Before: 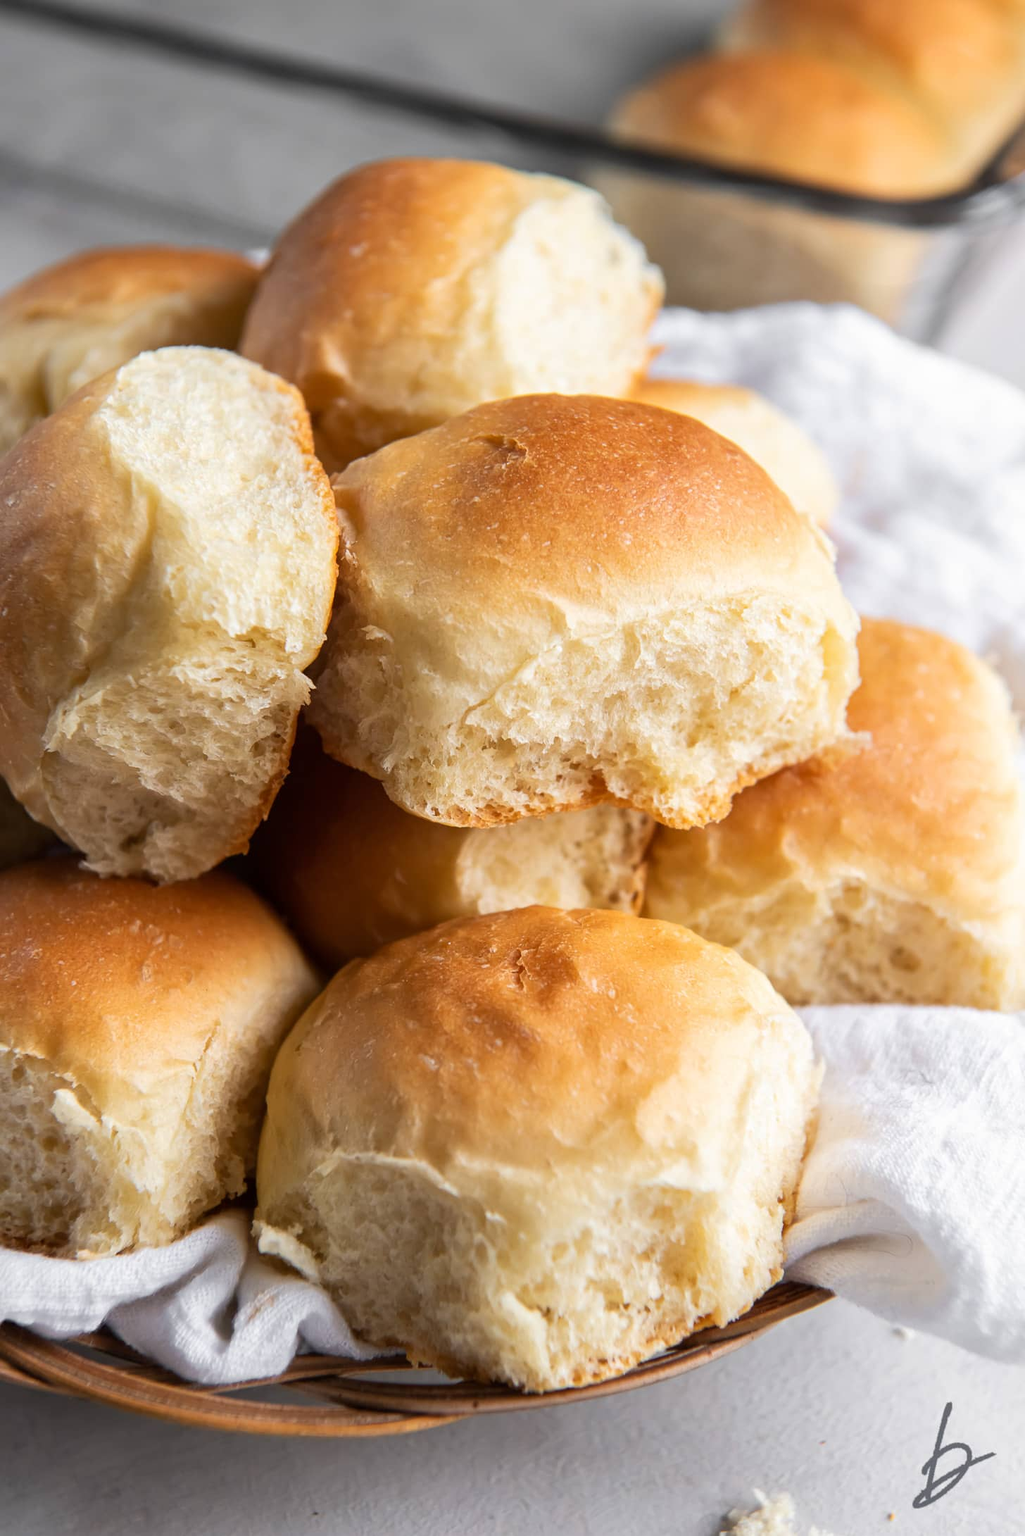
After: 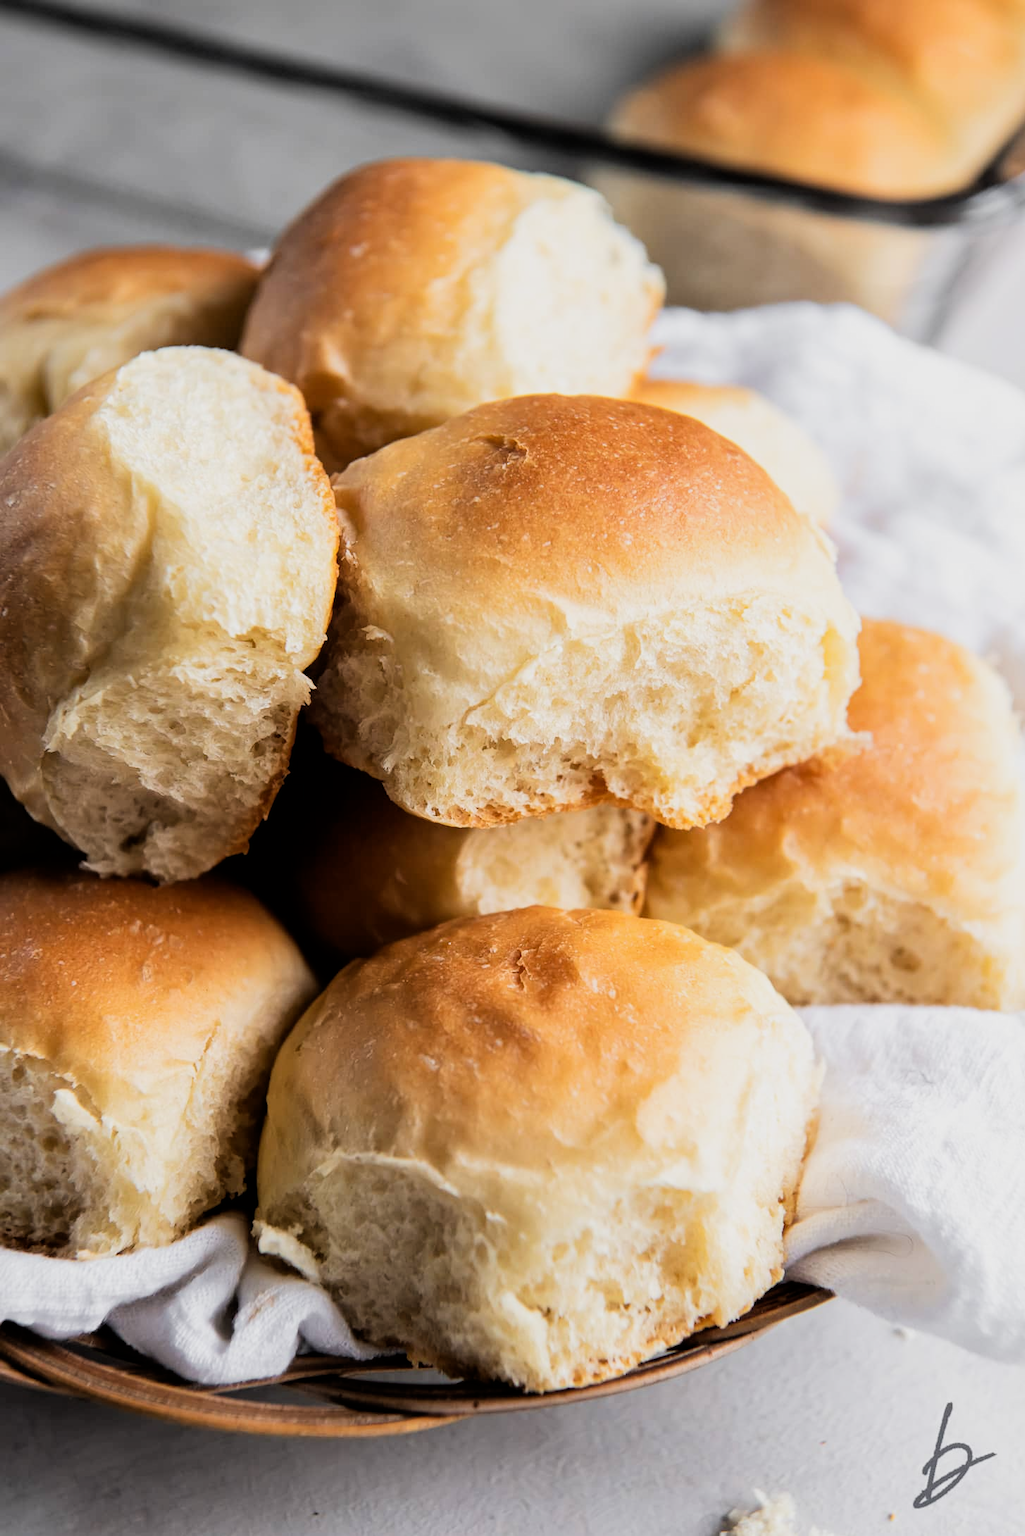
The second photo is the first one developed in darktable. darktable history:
filmic rgb: black relative exposure -5.03 EV, white relative exposure 3.5 EV, hardness 3.18, contrast 1.3, highlights saturation mix -49.6%
